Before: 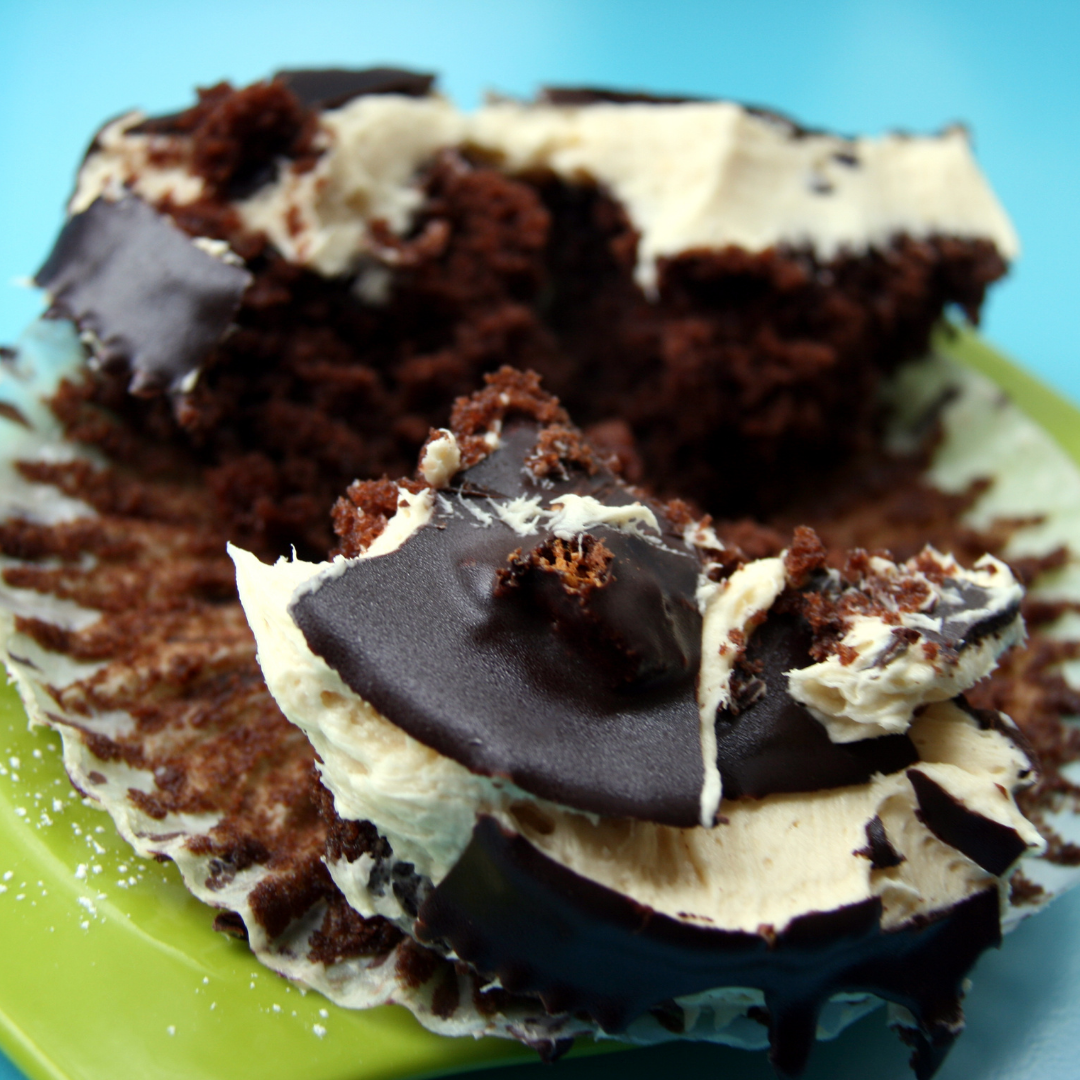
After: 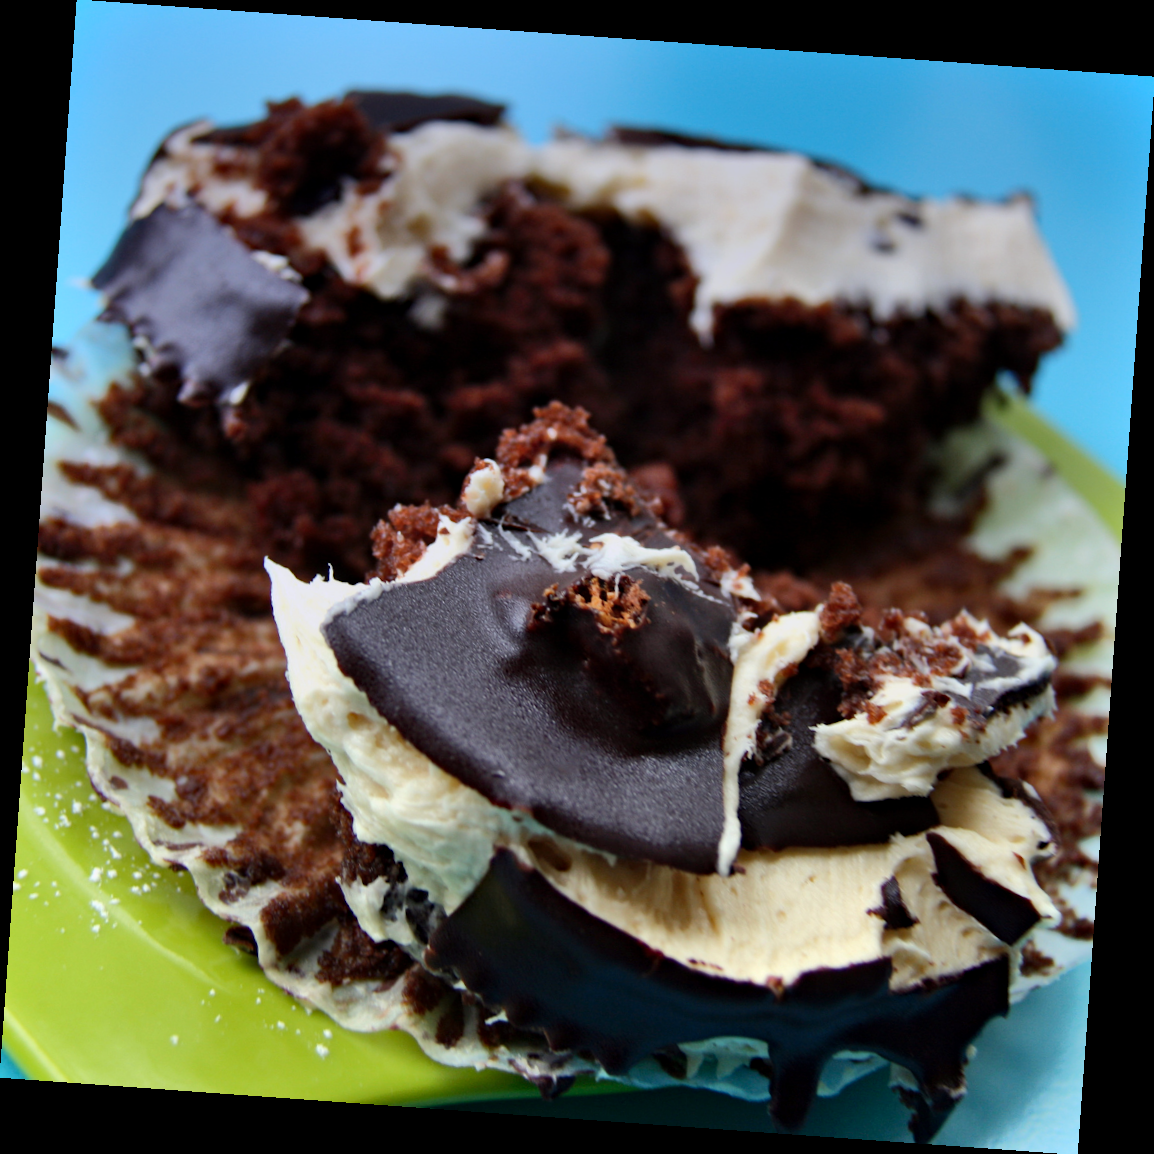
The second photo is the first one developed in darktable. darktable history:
haze removal: compatibility mode true, adaptive false
shadows and highlights: soften with gaussian
rotate and perspective: rotation 4.1°, automatic cropping off
graduated density: hue 238.83°, saturation 50%
